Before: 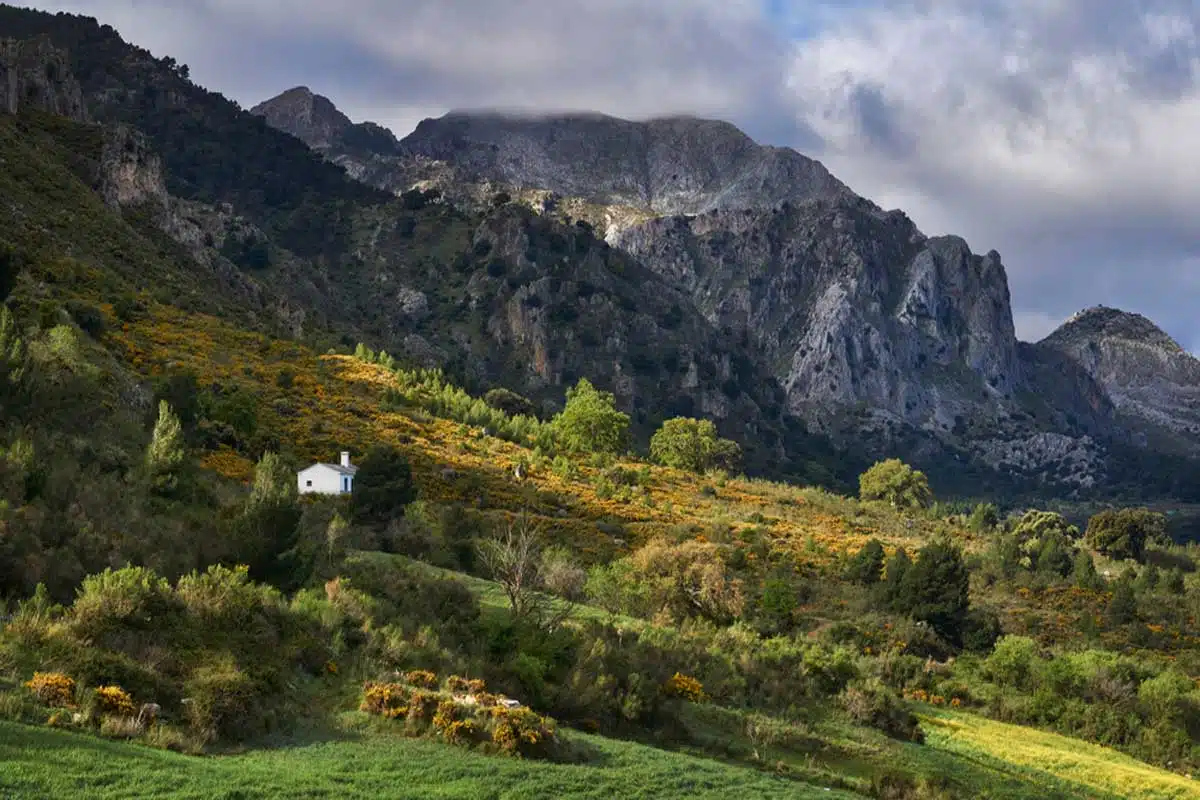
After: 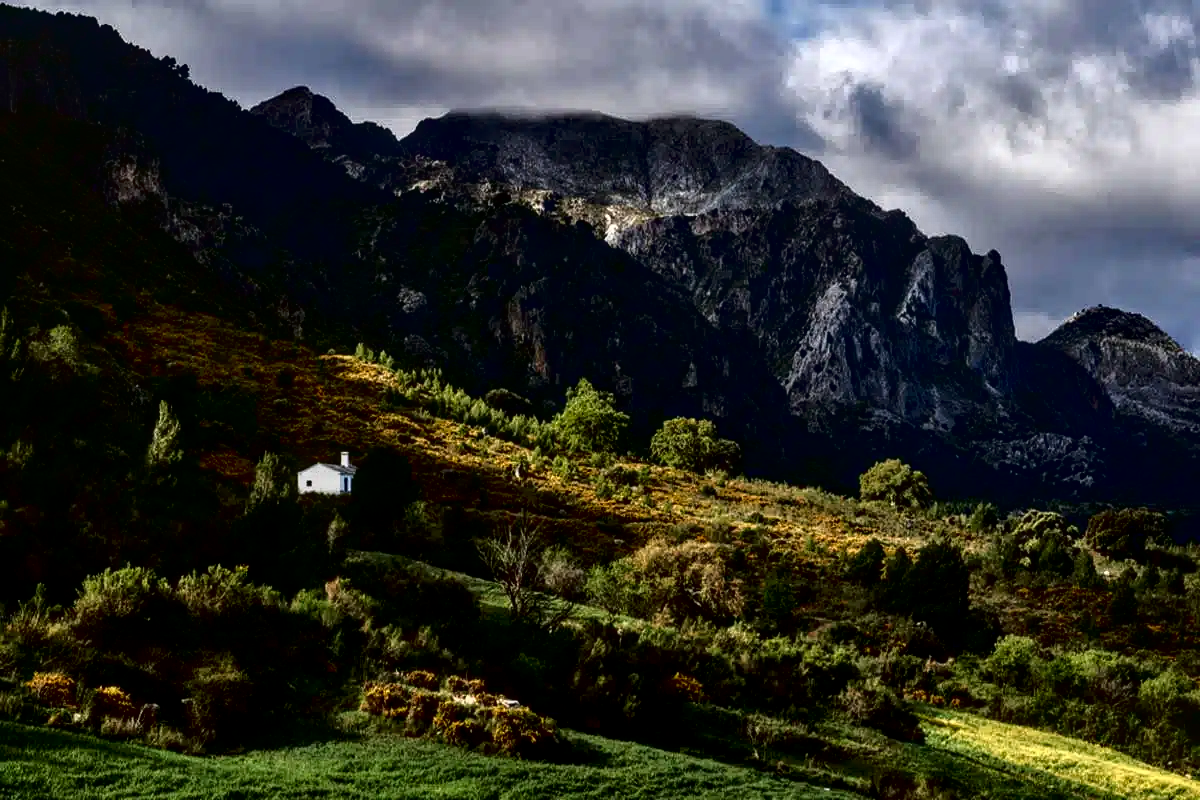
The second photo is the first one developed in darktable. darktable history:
tone curve: curves: ch0 [(0, 0) (0.003, 0.008) (0.011, 0.008) (0.025, 0.008) (0.044, 0.008) (0.069, 0.006) (0.1, 0.006) (0.136, 0.006) (0.177, 0.008) (0.224, 0.012) (0.277, 0.026) (0.335, 0.083) (0.399, 0.165) (0.468, 0.292) (0.543, 0.416) (0.623, 0.535) (0.709, 0.692) (0.801, 0.853) (0.898, 0.981) (1, 1)], color space Lab, independent channels
local contrast: on, module defaults
